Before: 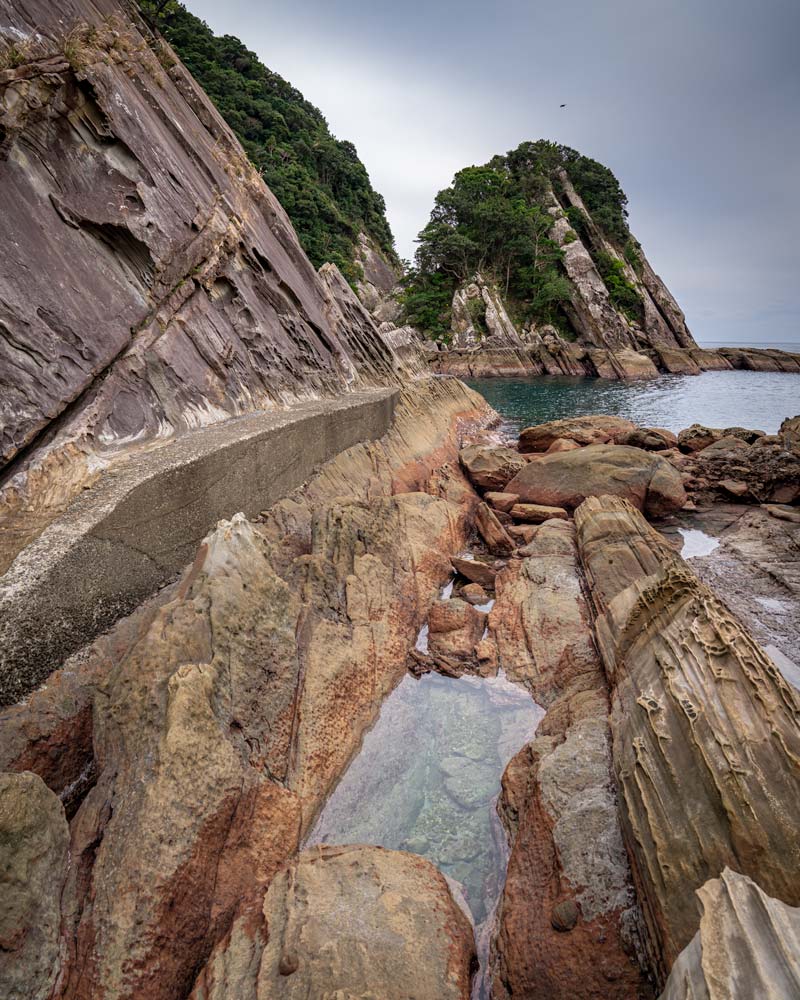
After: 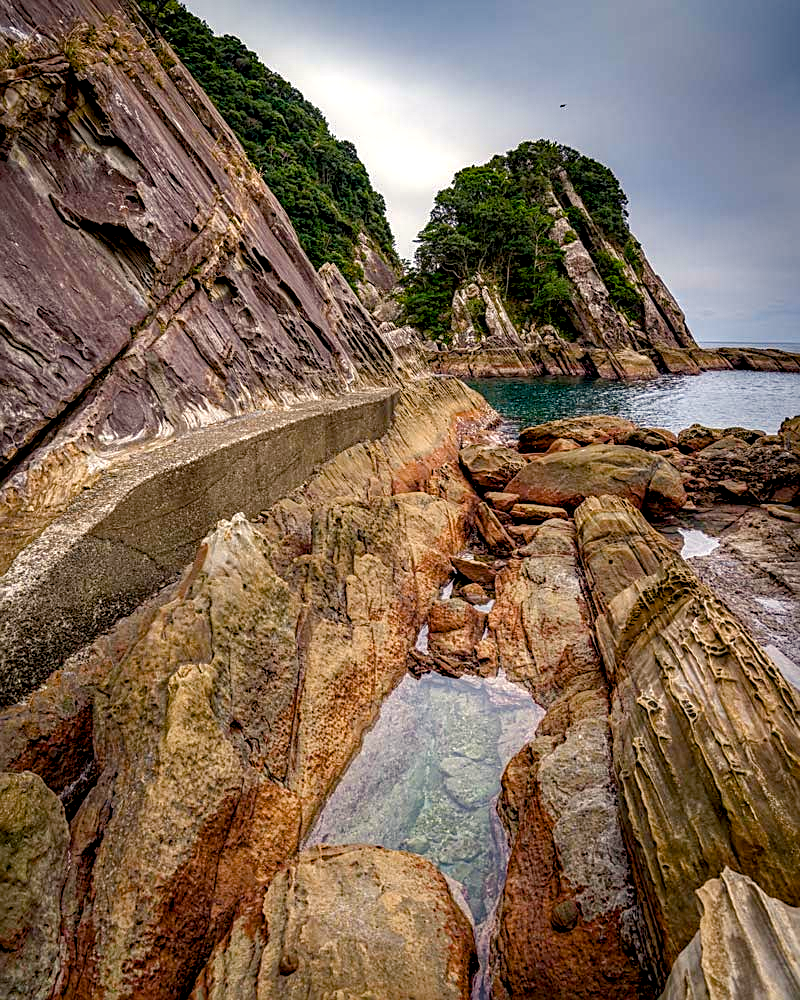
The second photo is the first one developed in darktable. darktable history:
local contrast: highlights 40%, shadows 60%, detail 136%, midtone range 0.514
sharpen: on, module defaults
color balance rgb: shadows lift › chroma 1%, shadows lift › hue 240.84°, highlights gain › chroma 2%, highlights gain › hue 73.2°, global offset › luminance -0.5%, perceptual saturation grading › global saturation 20%, perceptual saturation grading › highlights -25%, perceptual saturation grading › shadows 50%, global vibrance 25.26%
haze removal: compatibility mode true, adaptive false
